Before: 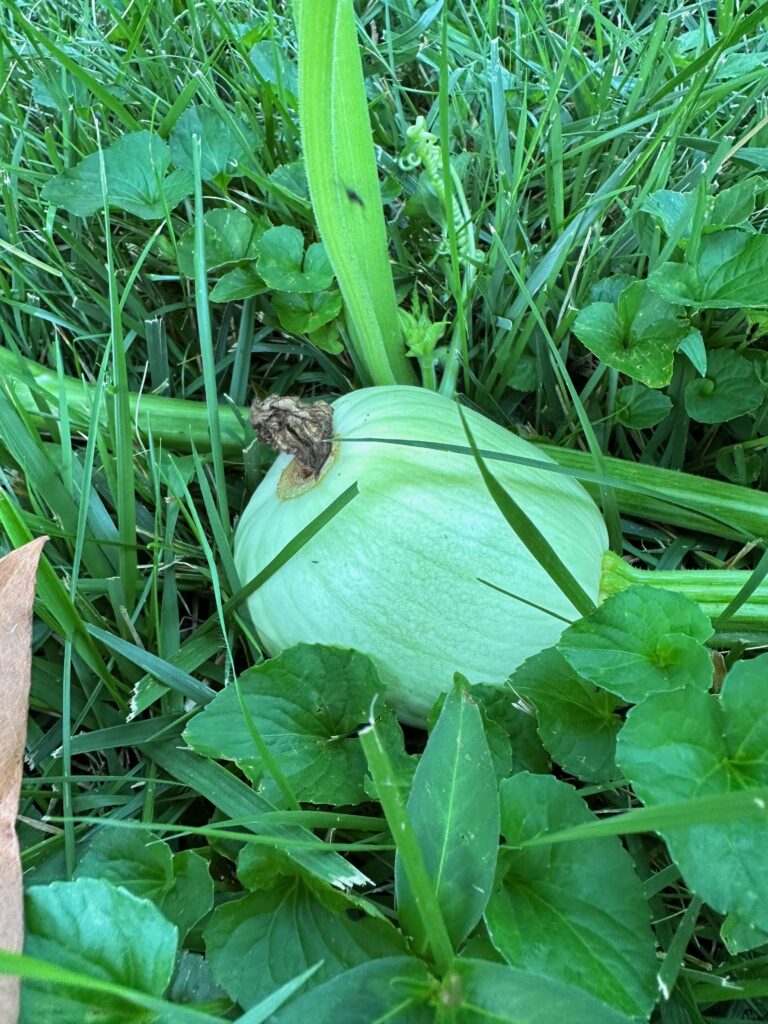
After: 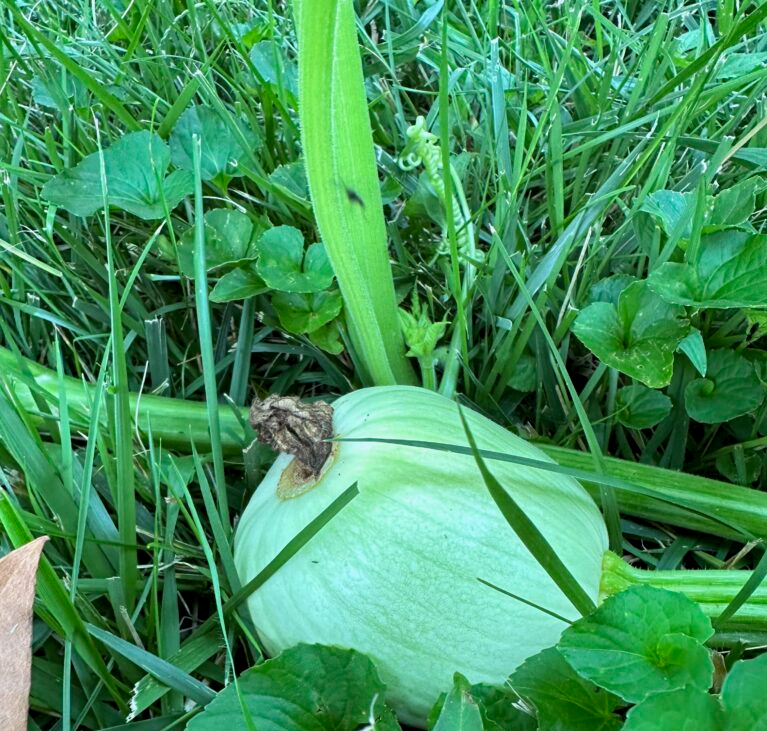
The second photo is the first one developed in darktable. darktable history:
color balance: on, module defaults
crop: bottom 28.576%
